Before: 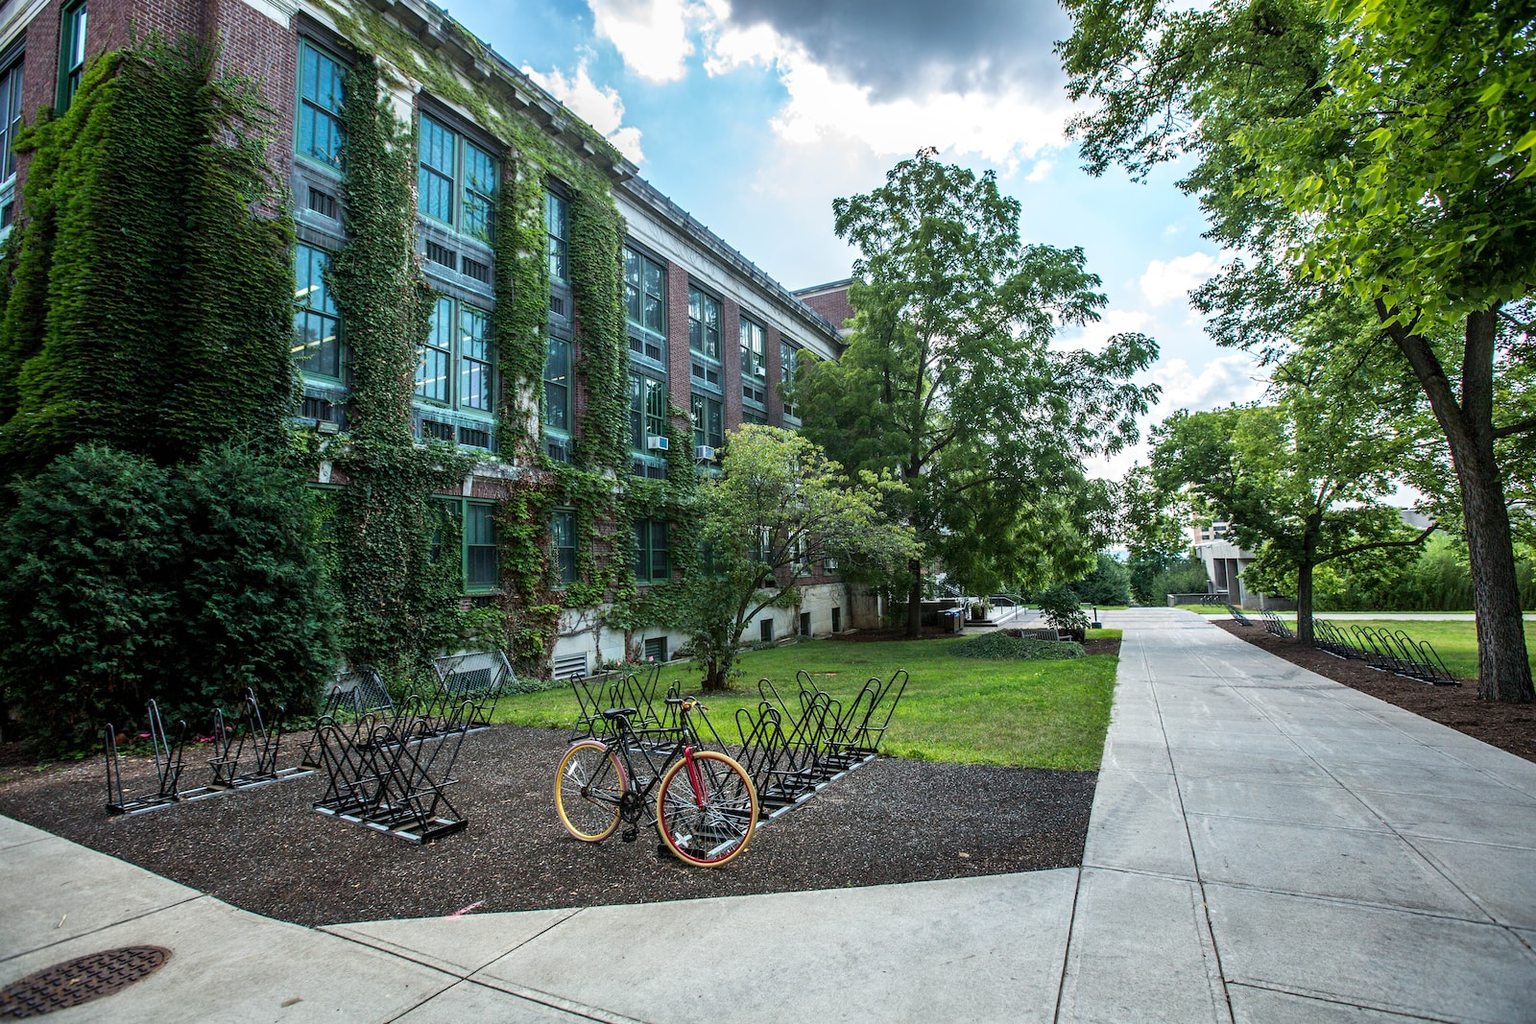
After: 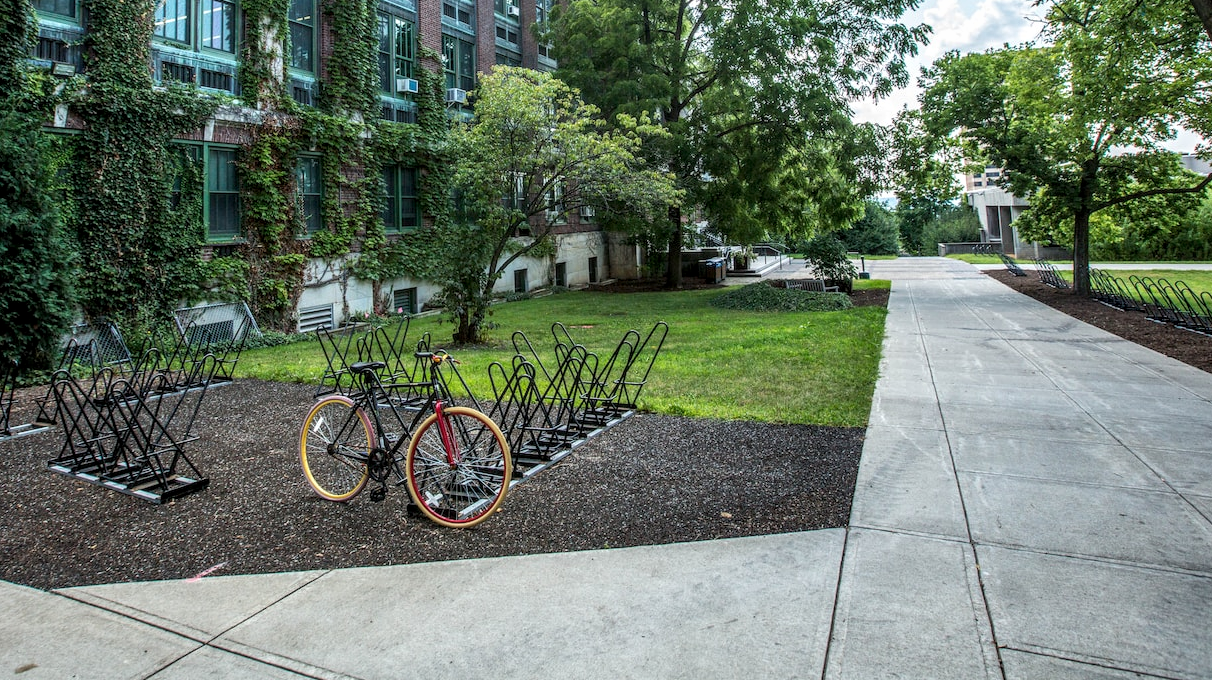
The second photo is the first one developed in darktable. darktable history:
local contrast: on, module defaults
crop and rotate: left 17.426%, top 35.265%, right 6.779%, bottom 0.948%
